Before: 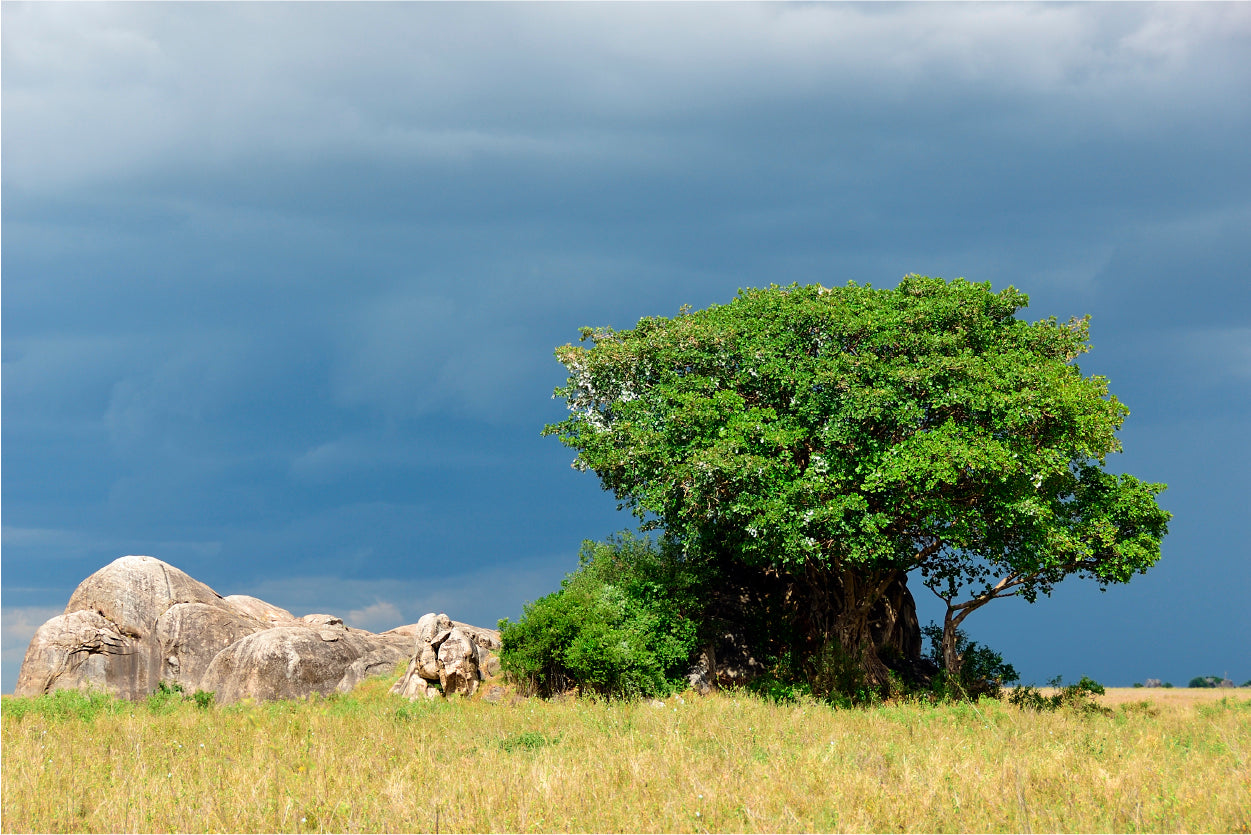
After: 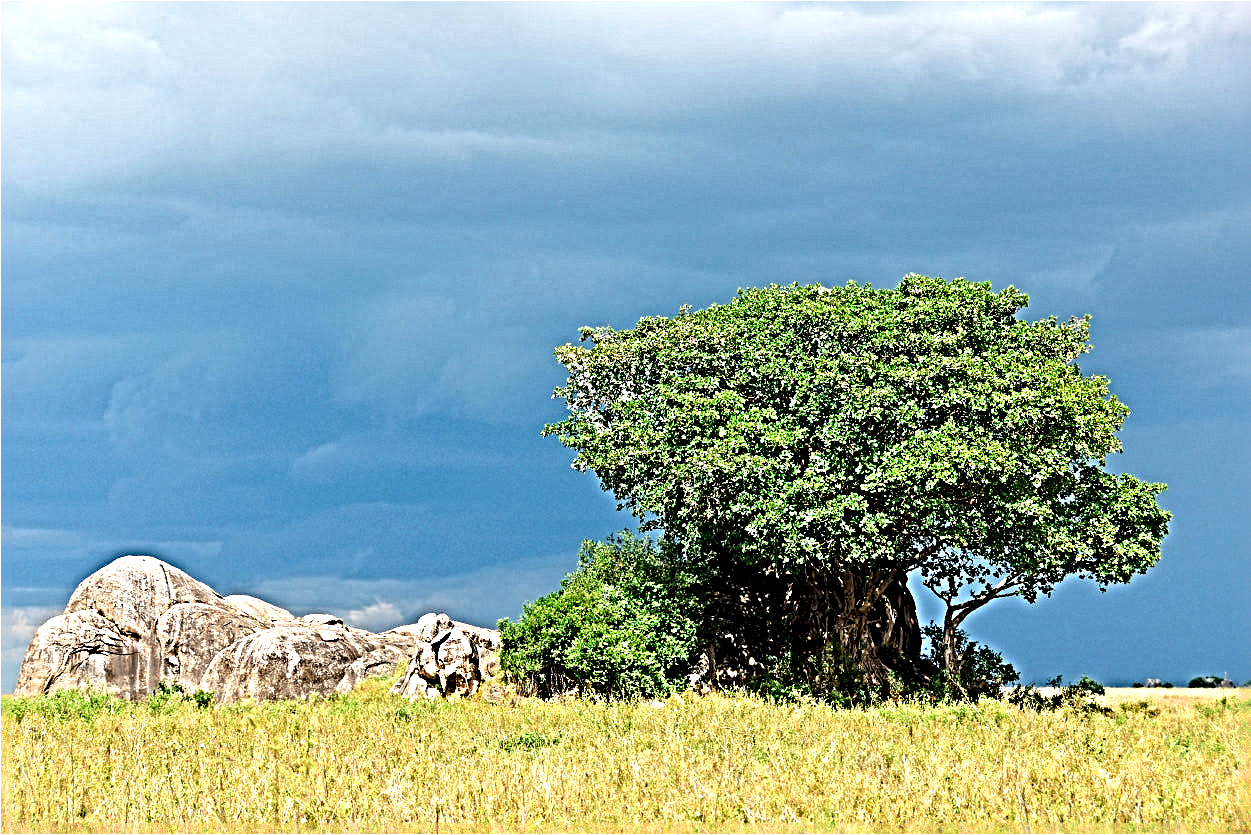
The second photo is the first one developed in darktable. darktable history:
levels: levels [0, 0.498, 1]
sharpen: radius 6.3, amount 1.8, threshold 0
exposure: black level correction 0.001, exposure 0.5 EV, compensate exposure bias true, compensate highlight preservation false
